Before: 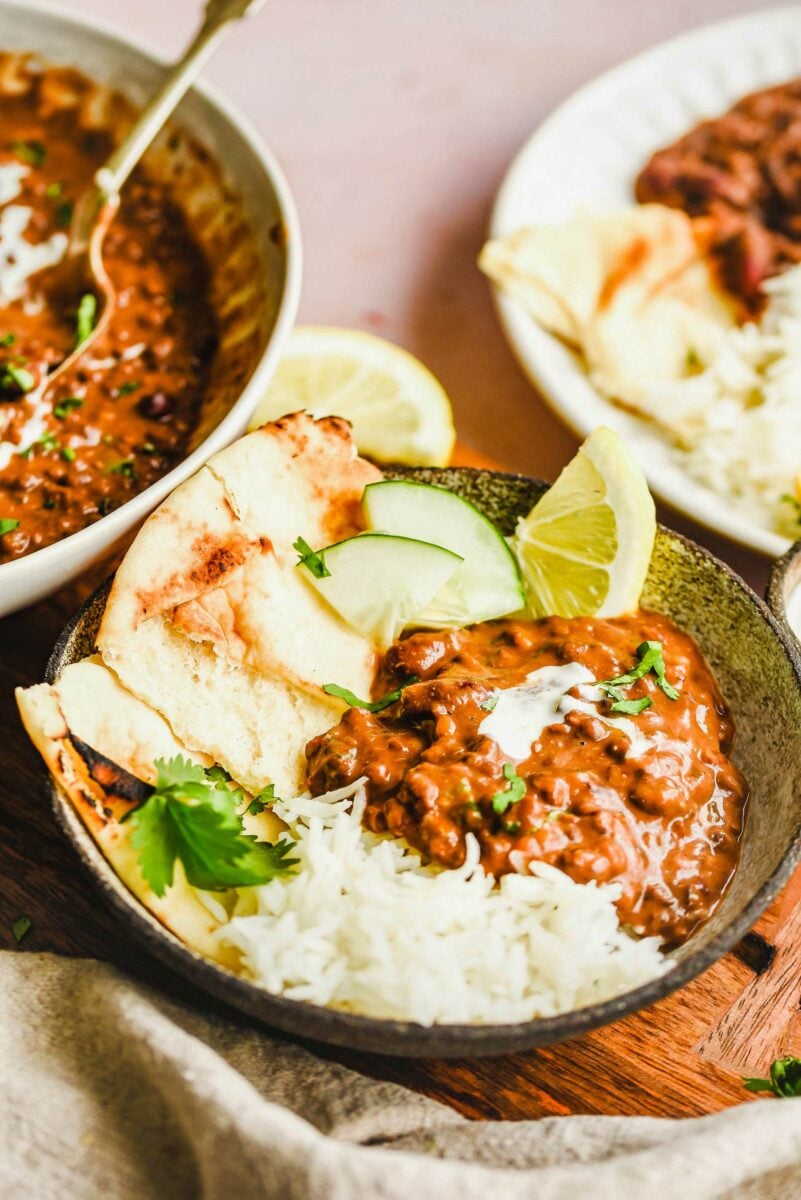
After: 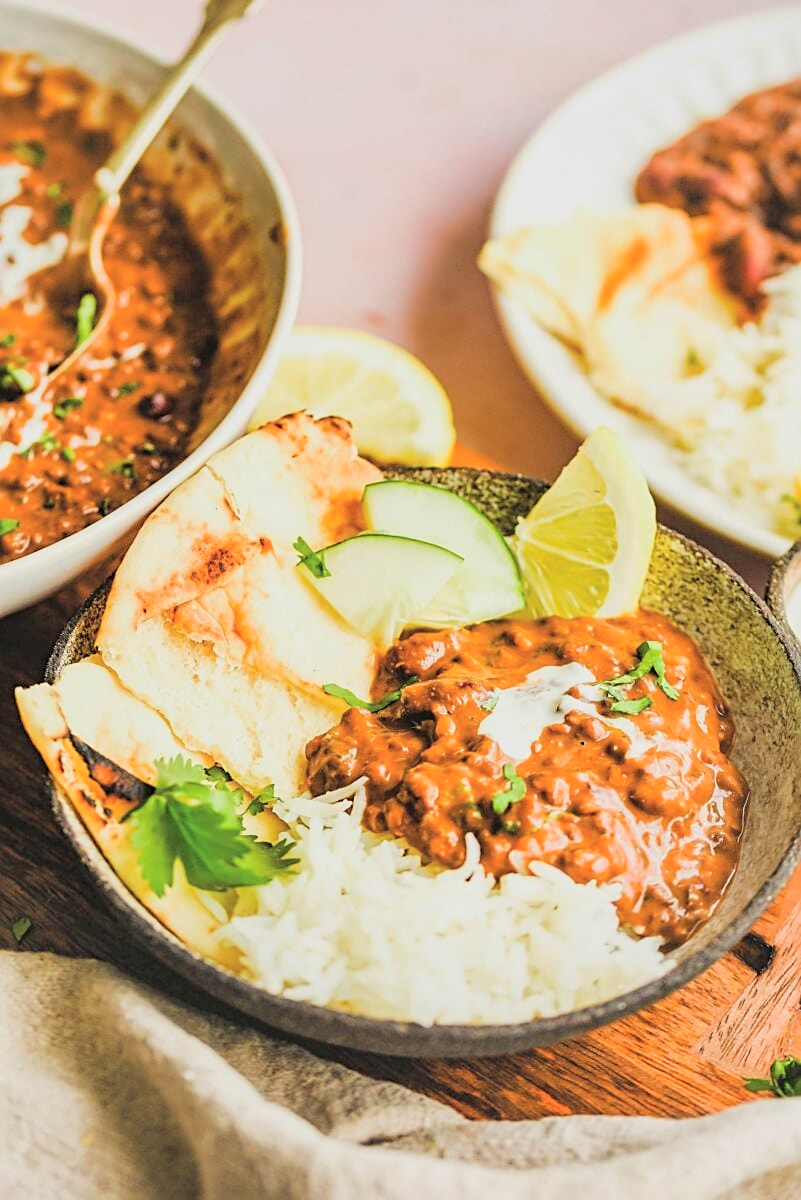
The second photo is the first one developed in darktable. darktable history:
sharpen: on, module defaults
global tonemap: drago (0.7, 100)
